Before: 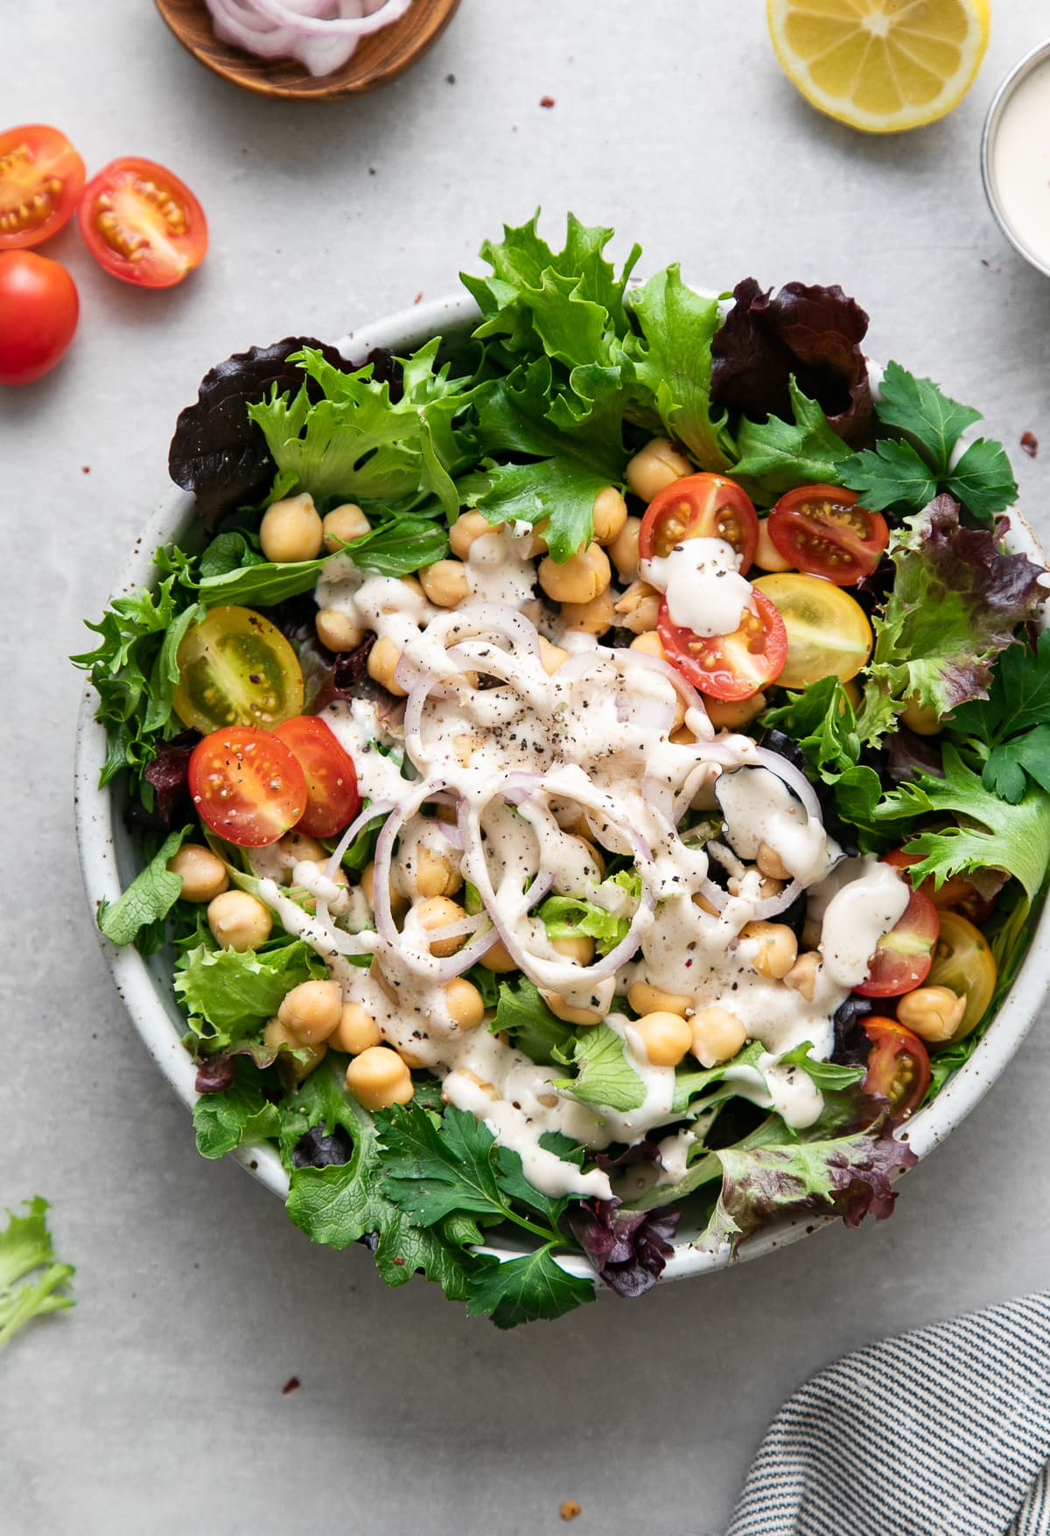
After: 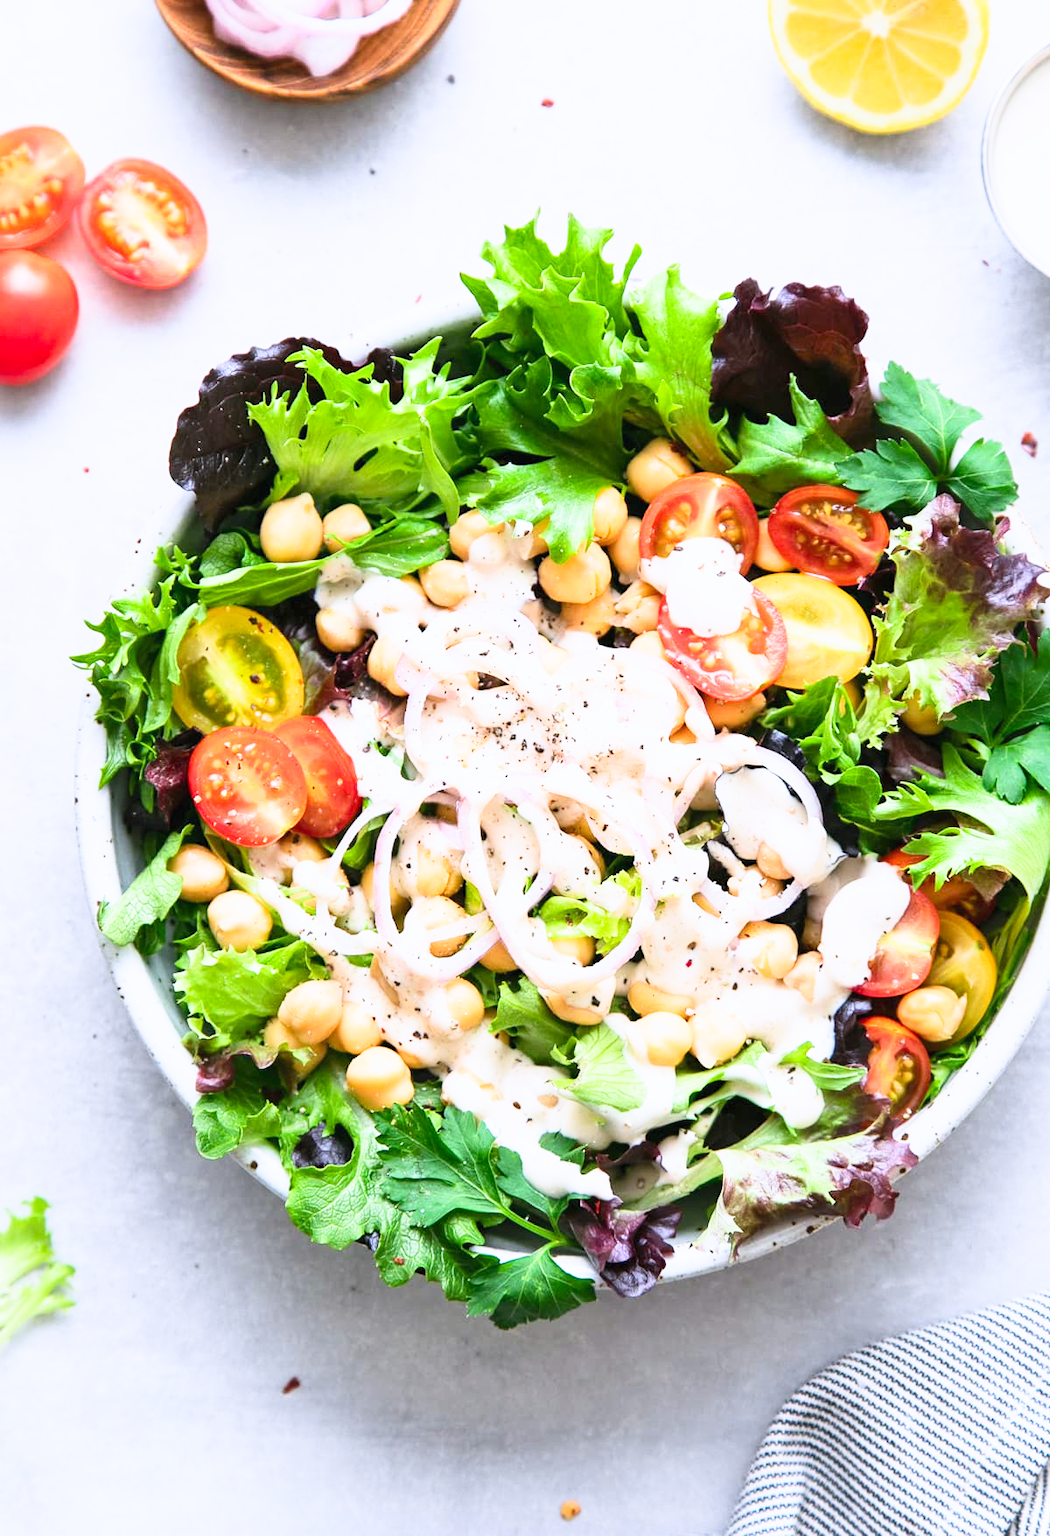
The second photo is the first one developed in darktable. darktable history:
exposure: black level correction 0, exposure 1.1 EV, compensate highlight preservation false
white balance: red 0.967, blue 1.119, emerald 0.756
contrast brightness saturation: contrast 0.2, brightness 0.16, saturation 0.22
sigmoid: contrast 1.22, skew 0.65
